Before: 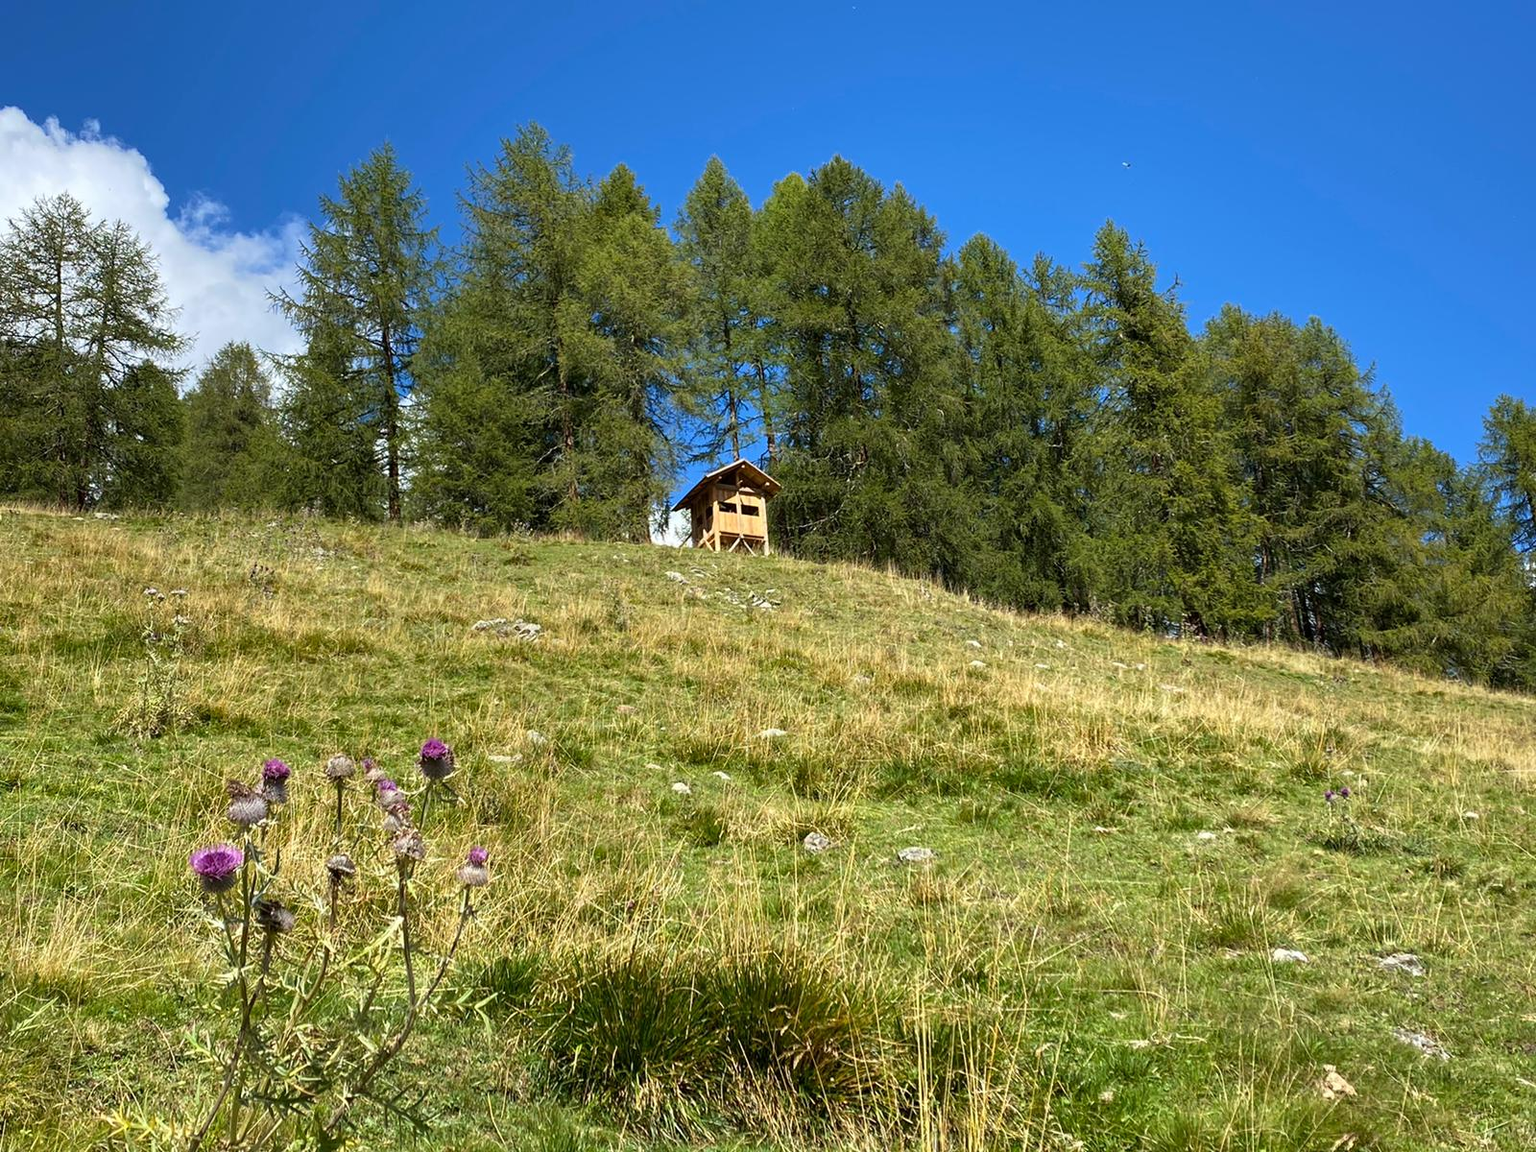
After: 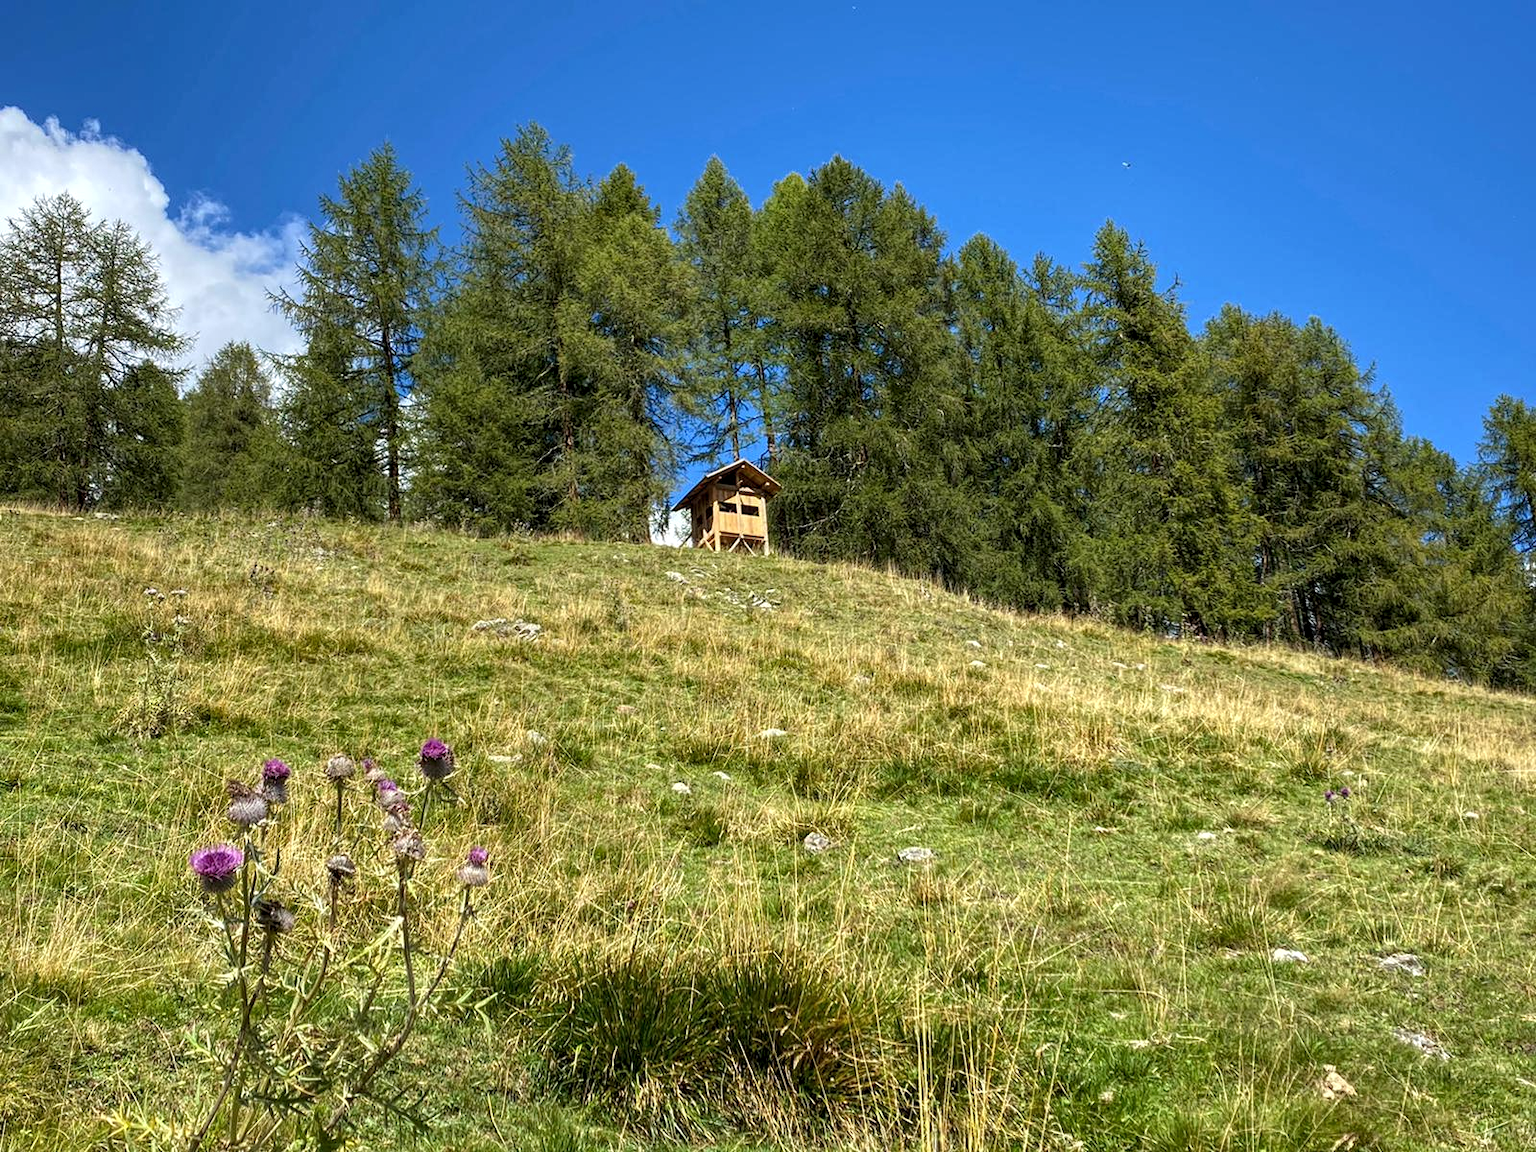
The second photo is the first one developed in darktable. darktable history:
local contrast: highlights 99%, shadows 85%, detail 160%, midtone range 0.2
